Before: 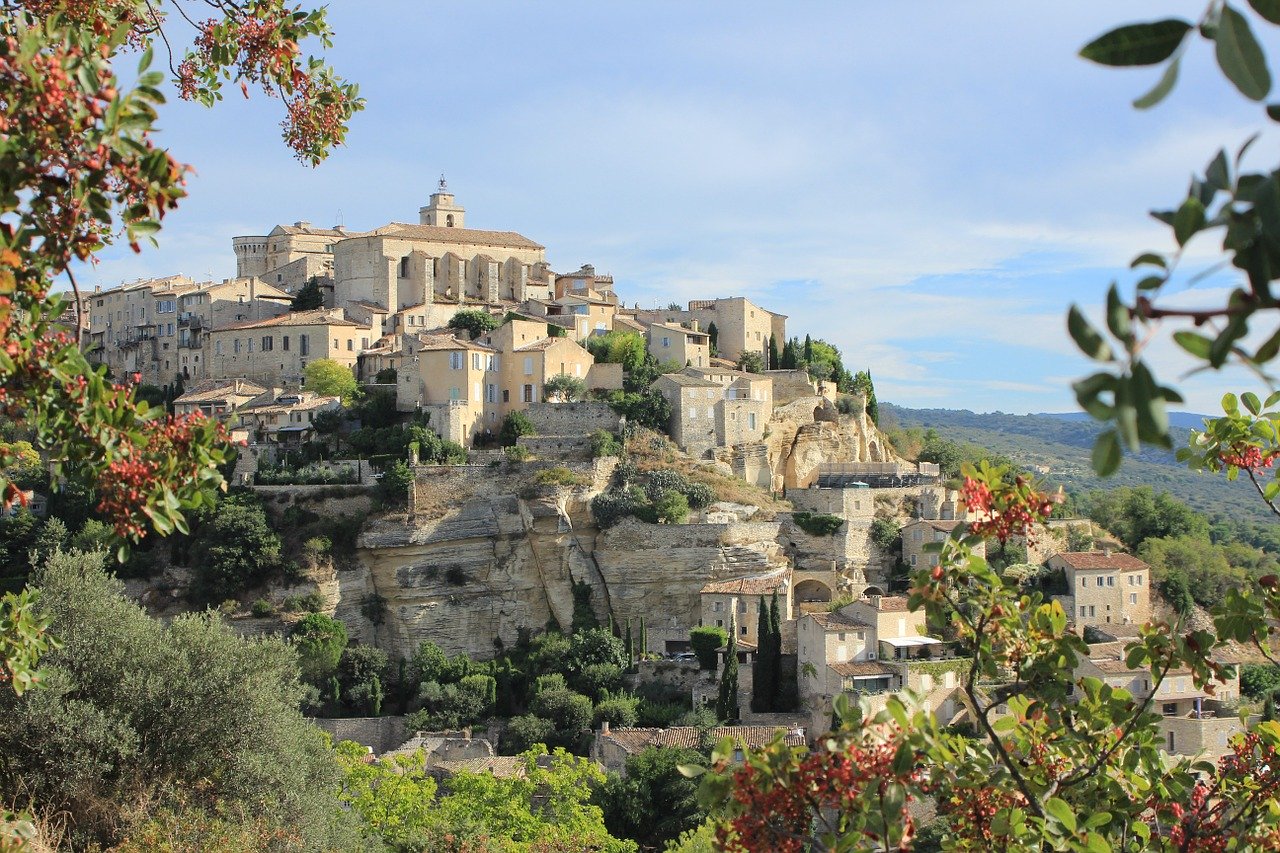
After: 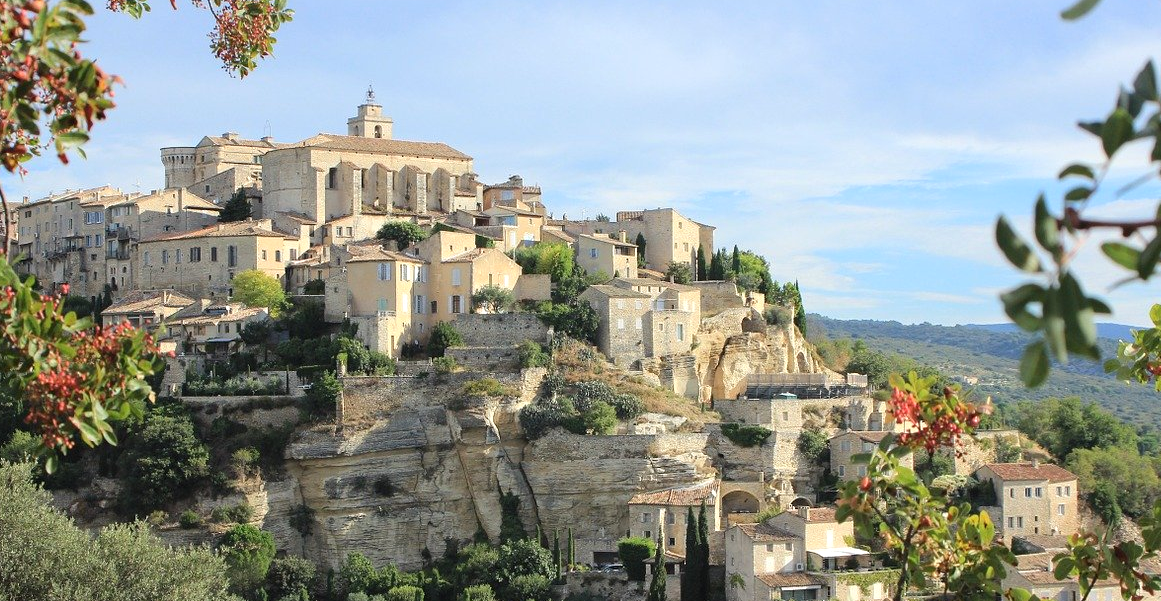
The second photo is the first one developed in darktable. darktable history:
levels: levels [0, 0.476, 0.951]
crop: left 5.677%, top 10.465%, right 3.607%, bottom 19.01%
